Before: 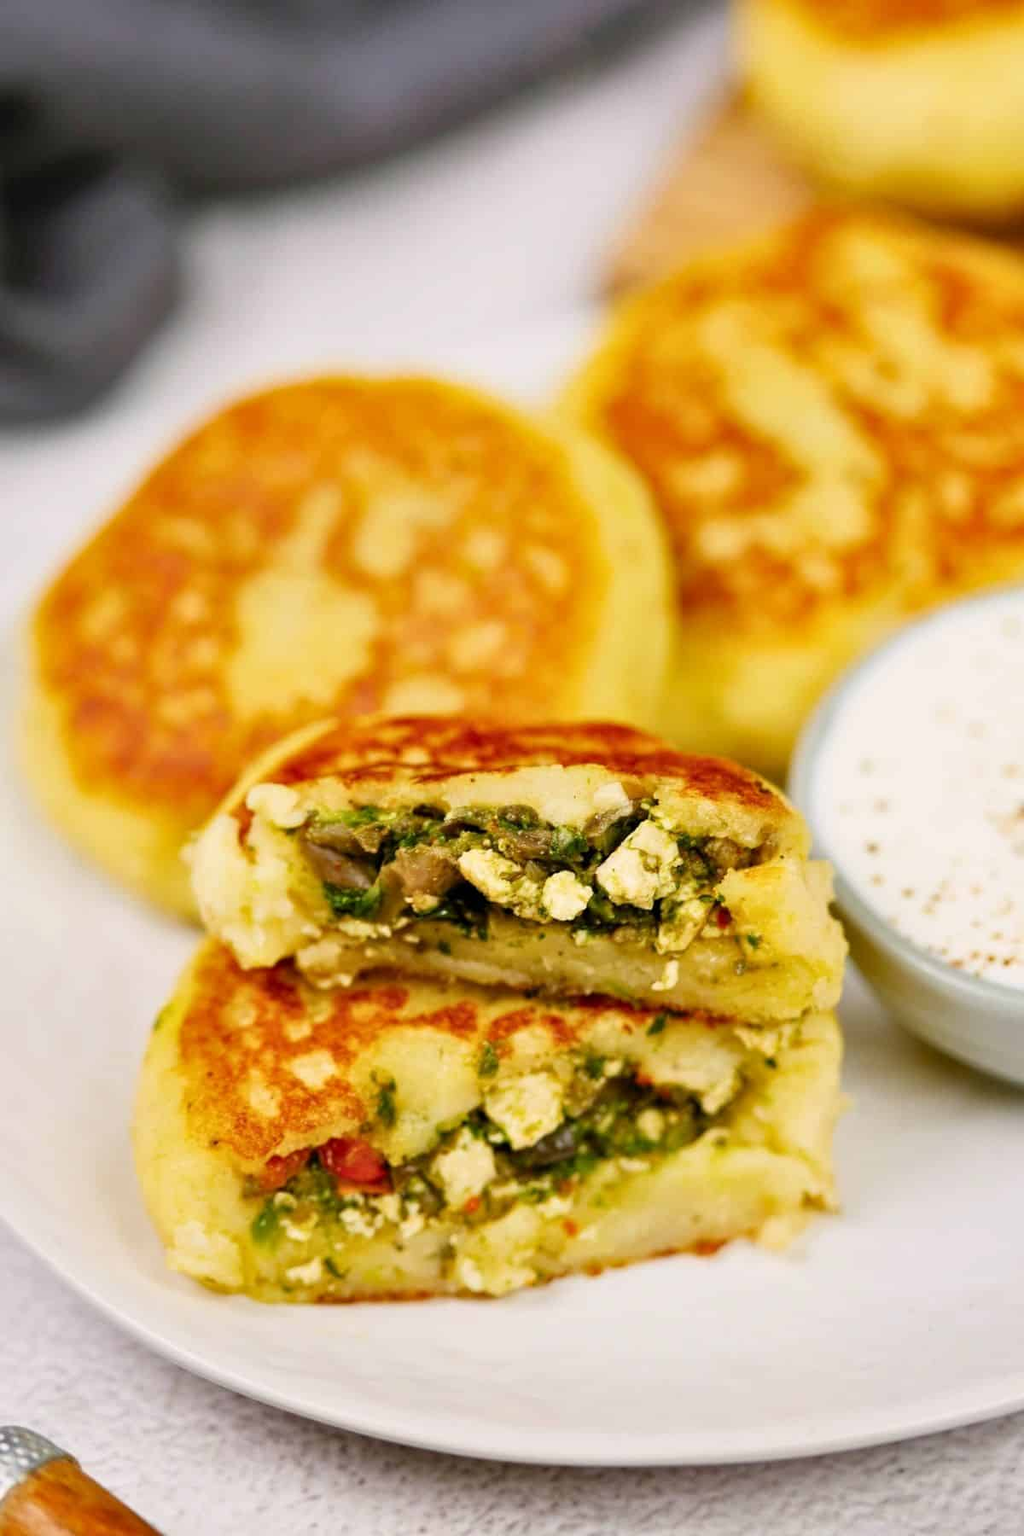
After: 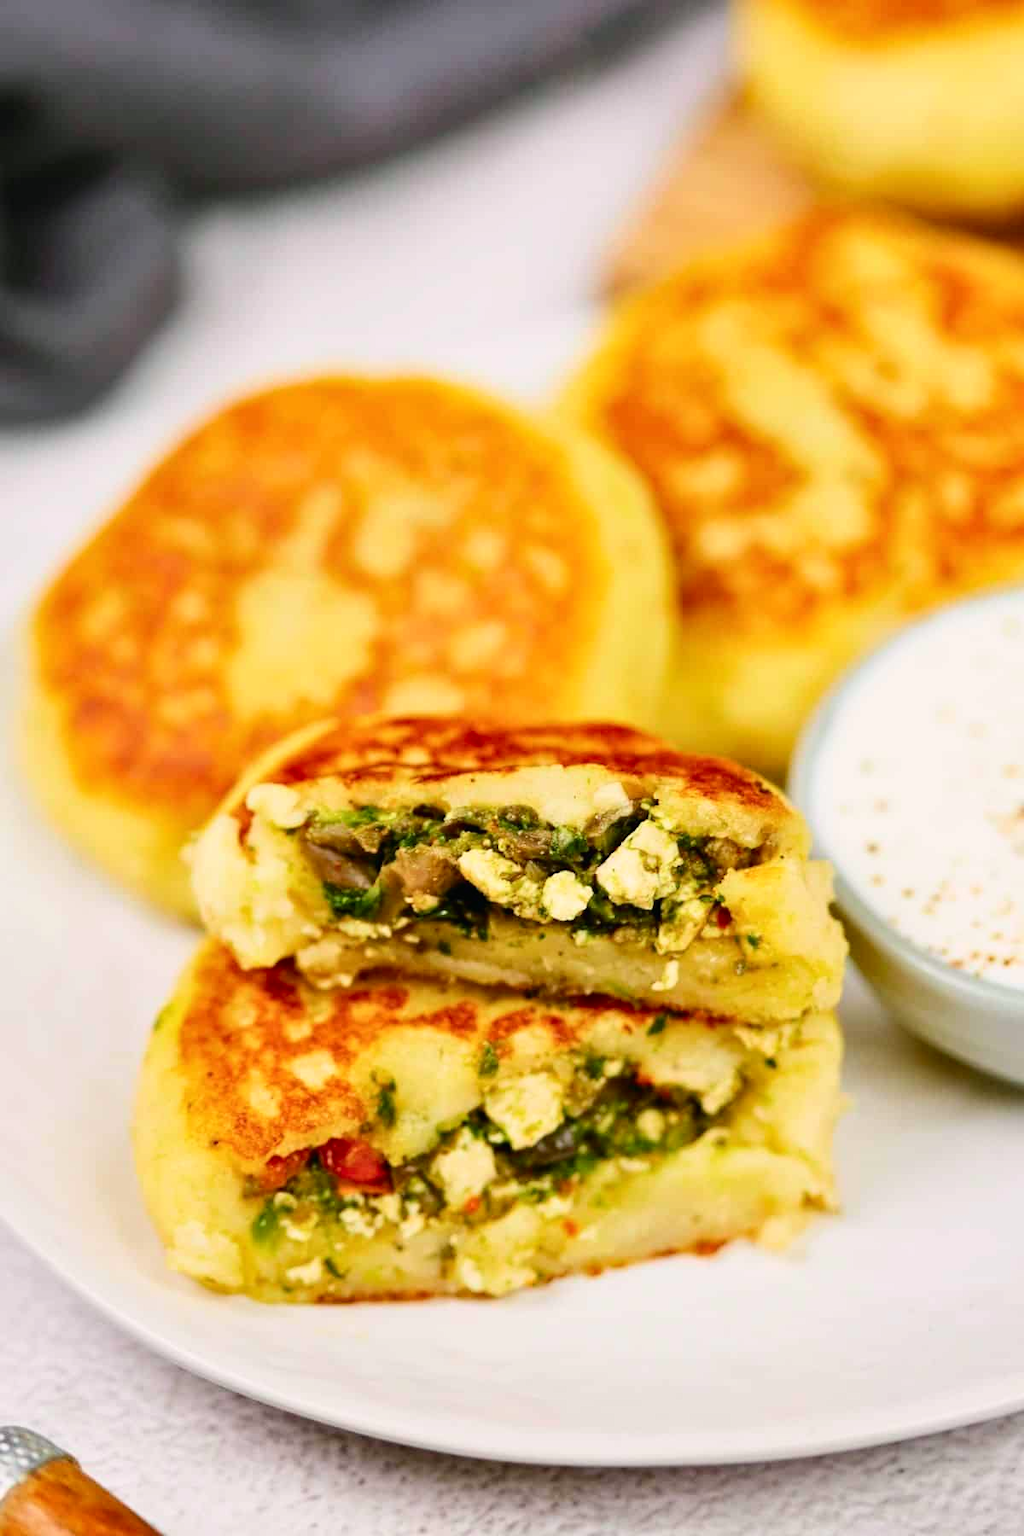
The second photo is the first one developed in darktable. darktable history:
tone curve: curves: ch0 [(0, 0.01) (0.037, 0.032) (0.131, 0.108) (0.275, 0.258) (0.483, 0.512) (0.61, 0.661) (0.696, 0.742) (0.792, 0.834) (0.911, 0.936) (0.997, 0.995)]; ch1 [(0, 0) (0.308, 0.29) (0.425, 0.411) (0.503, 0.502) (0.551, 0.563) (0.683, 0.706) (0.746, 0.77) (1, 1)]; ch2 [(0, 0) (0.246, 0.233) (0.36, 0.352) (0.415, 0.415) (0.485, 0.487) (0.502, 0.502) (0.525, 0.523) (0.545, 0.552) (0.587, 0.6) (0.636, 0.652) (0.711, 0.729) (0.845, 0.855) (0.998, 0.977)], color space Lab, independent channels, preserve colors none
